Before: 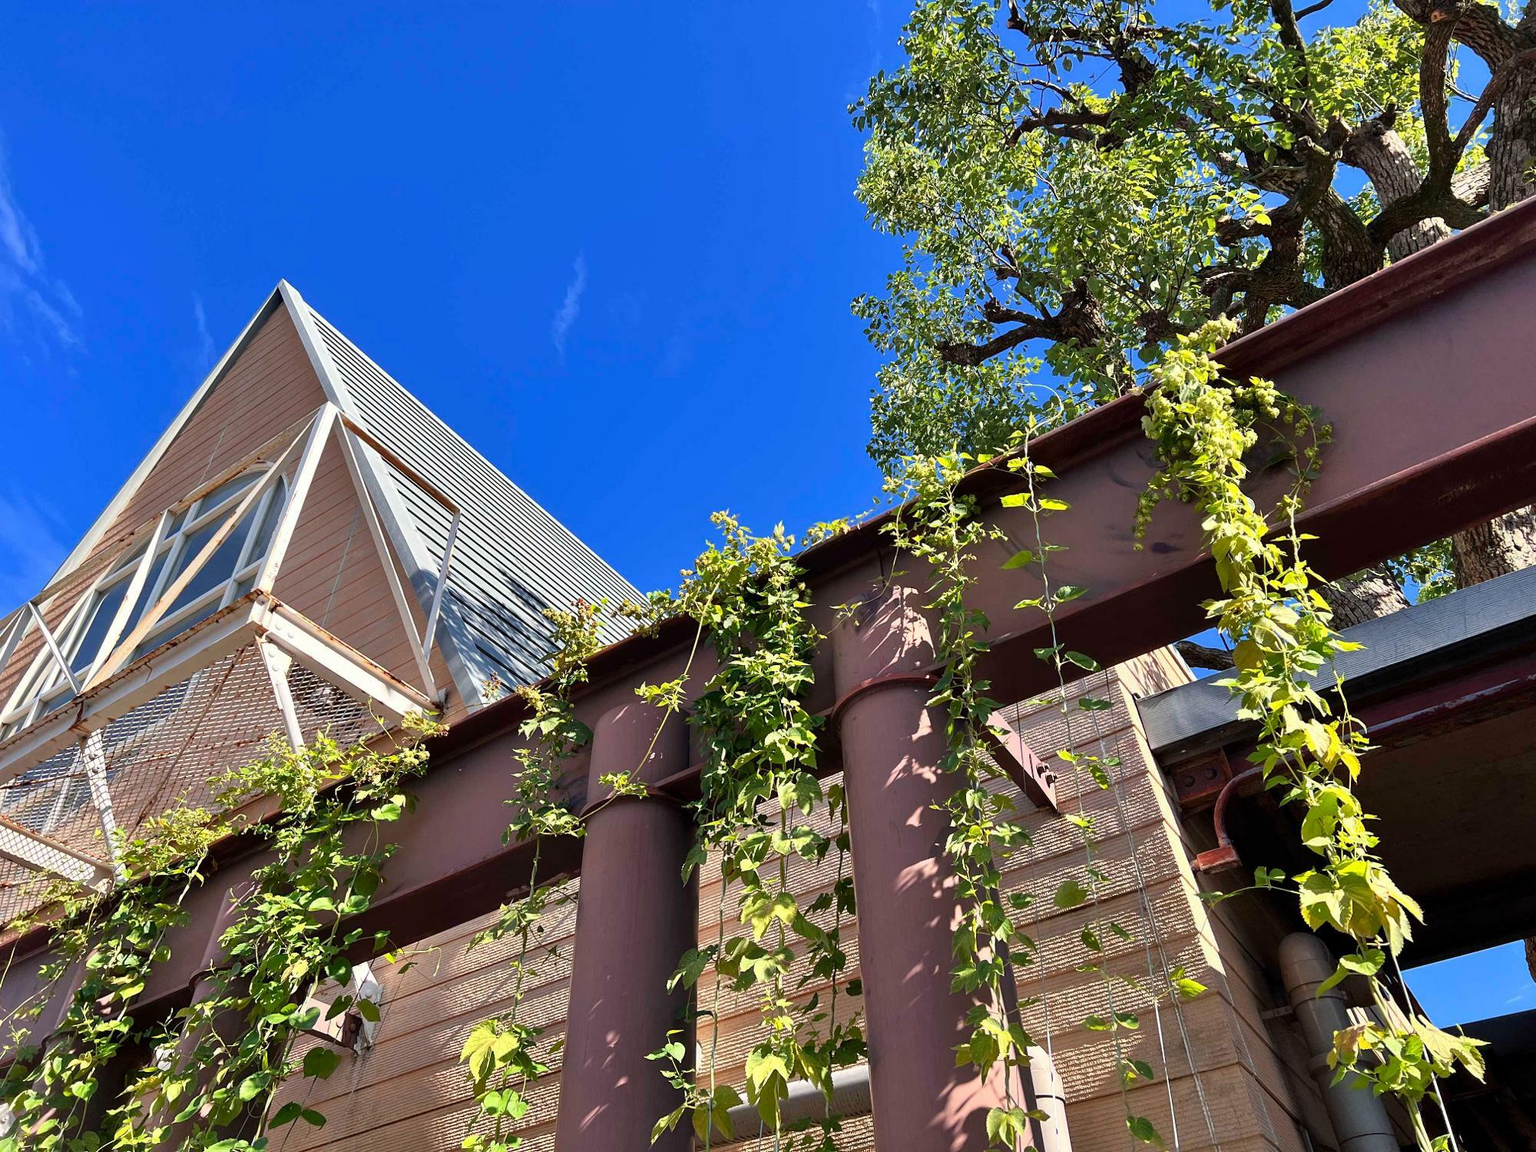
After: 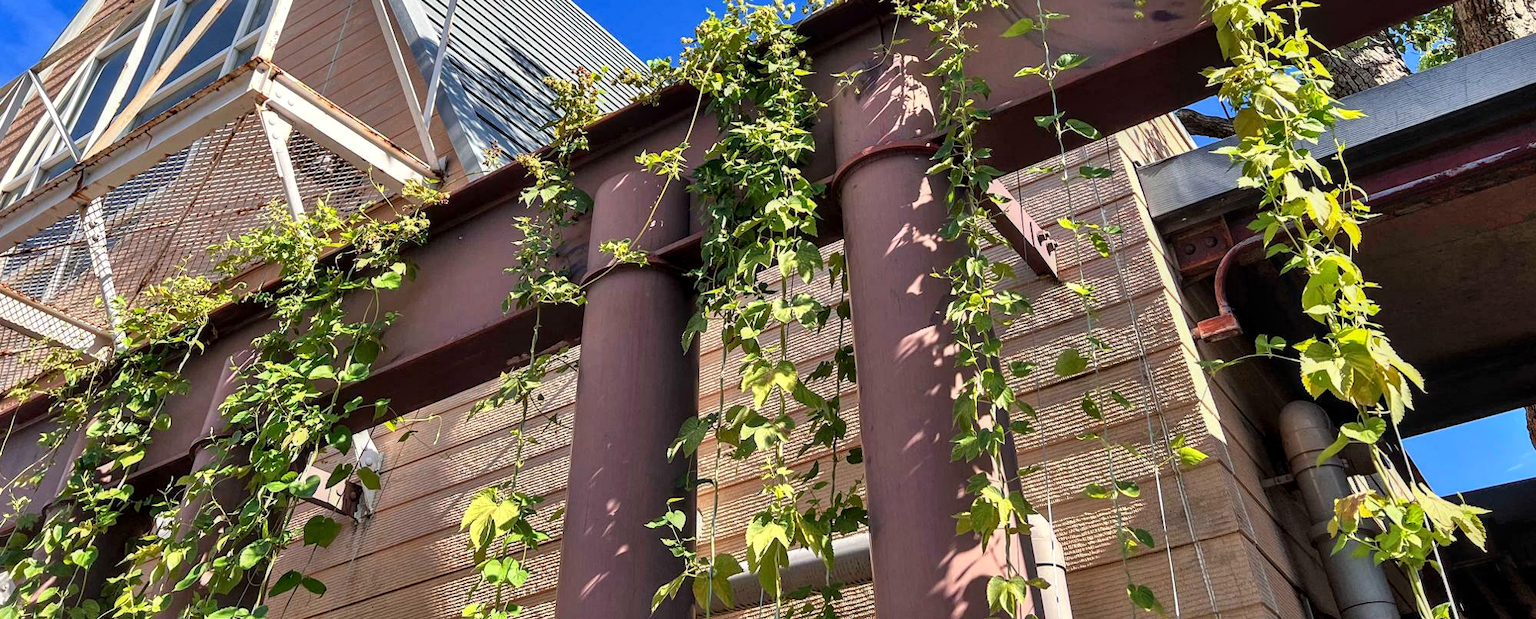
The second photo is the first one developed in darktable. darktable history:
crop and rotate: top 46.237%
shadows and highlights: low approximation 0.01, soften with gaussian
local contrast: on, module defaults
